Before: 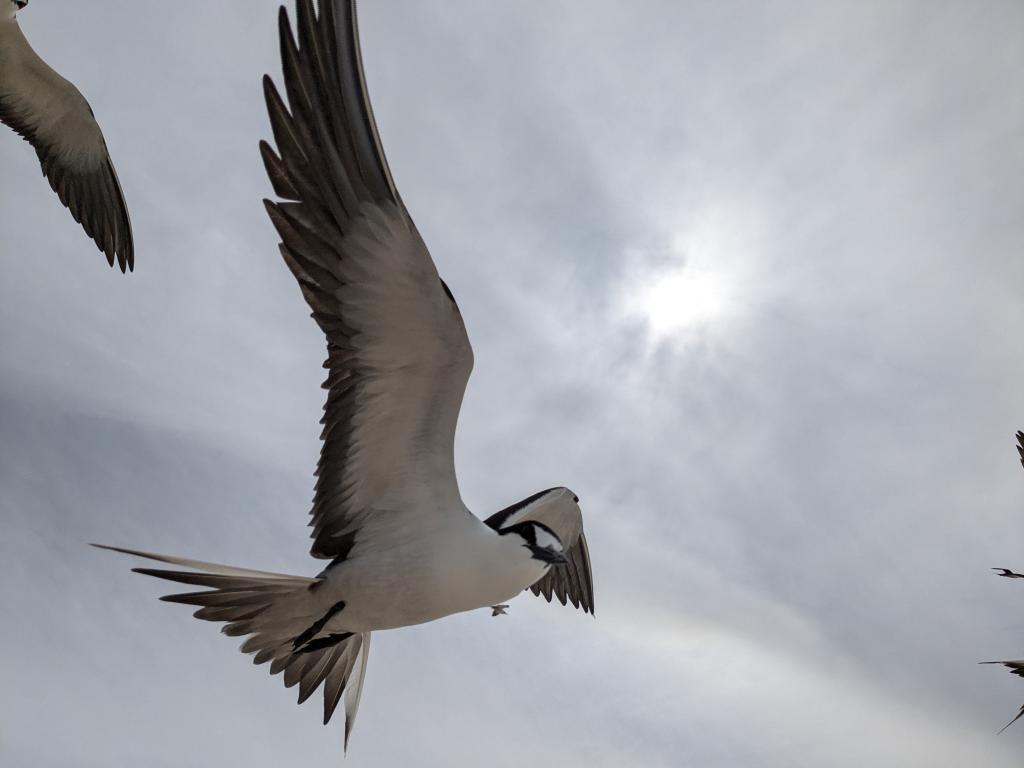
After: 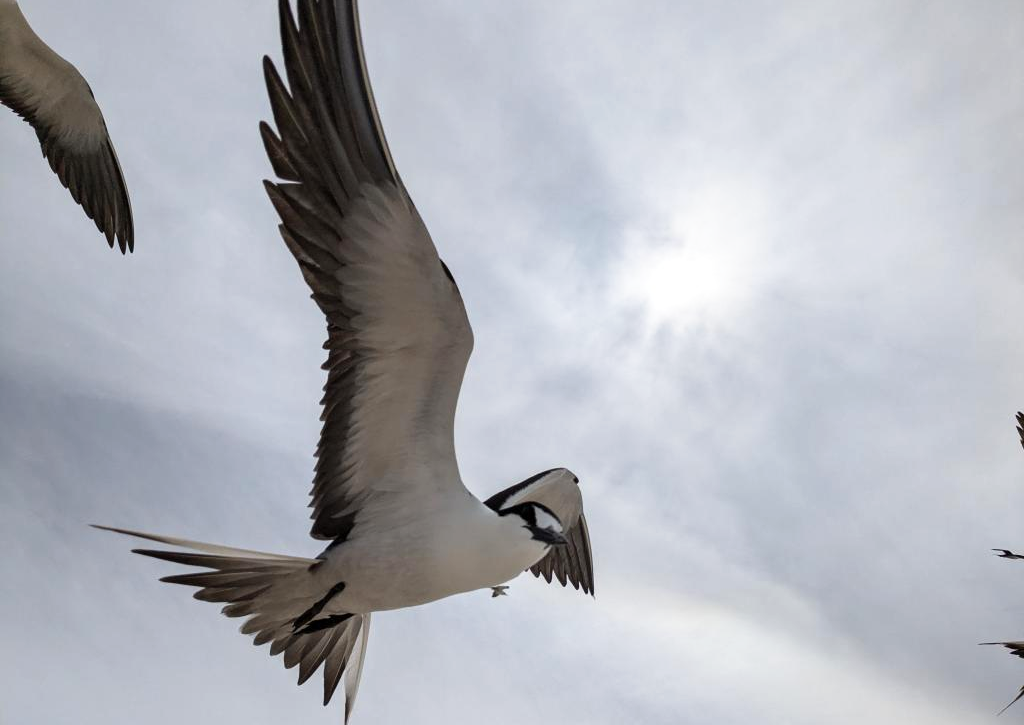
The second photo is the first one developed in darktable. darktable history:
tone curve: curves: ch0 [(0, 0) (0.003, 0.003) (0.011, 0.012) (0.025, 0.027) (0.044, 0.048) (0.069, 0.076) (0.1, 0.109) (0.136, 0.148) (0.177, 0.194) (0.224, 0.245) (0.277, 0.303) (0.335, 0.366) (0.399, 0.436) (0.468, 0.511) (0.543, 0.593) (0.623, 0.681) (0.709, 0.775) (0.801, 0.875) (0.898, 0.954) (1, 1)], preserve colors none
crop and rotate: top 2.479%, bottom 3.018%
